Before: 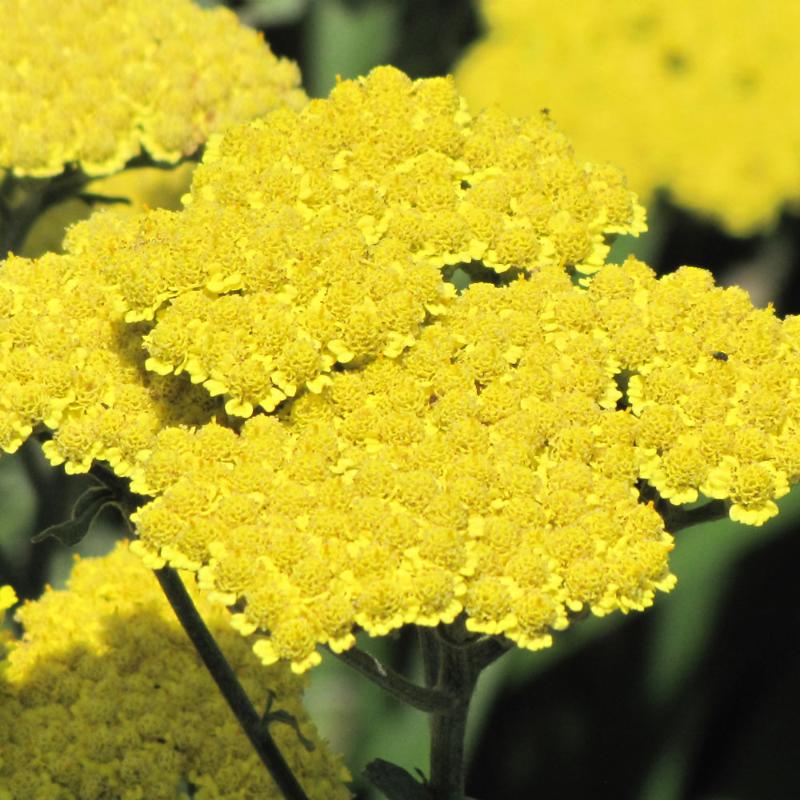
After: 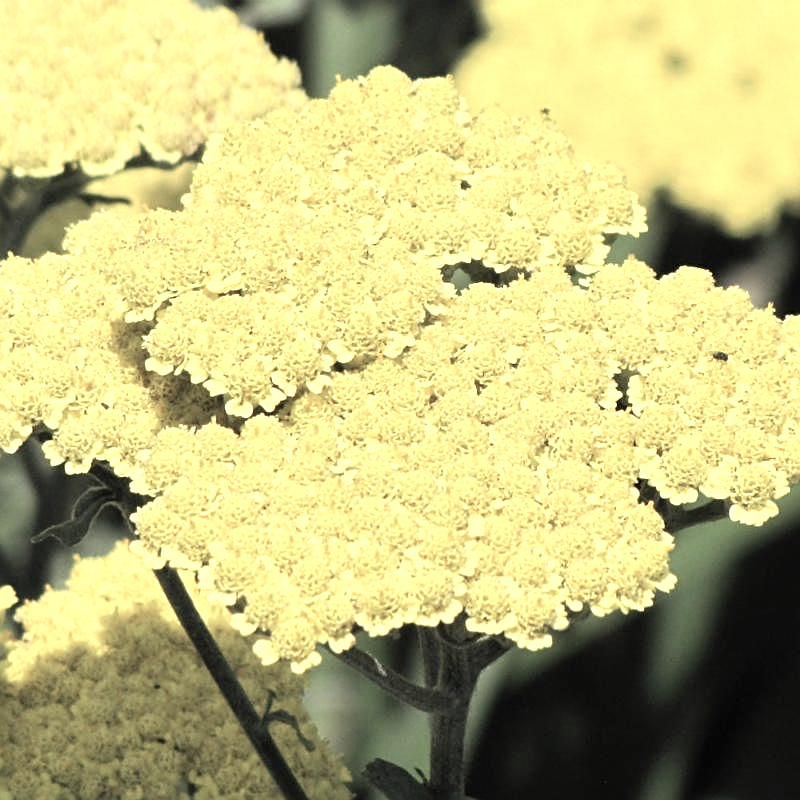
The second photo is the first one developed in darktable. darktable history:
tone equalizer: on, module defaults
sharpen: on, module defaults
color zones: curves: ch1 [(0, 0.292) (0.001, 0.292) (0.2, 0.264) (0.4, 0.248) (0.6, 0.248) (0.8, 0.264) (0.999, 0.292) (1, 0.292)]
exposure: black level correction 0.001, exposure 0.5 EV, compensate exposure bias true, compensate highlight preservation false
